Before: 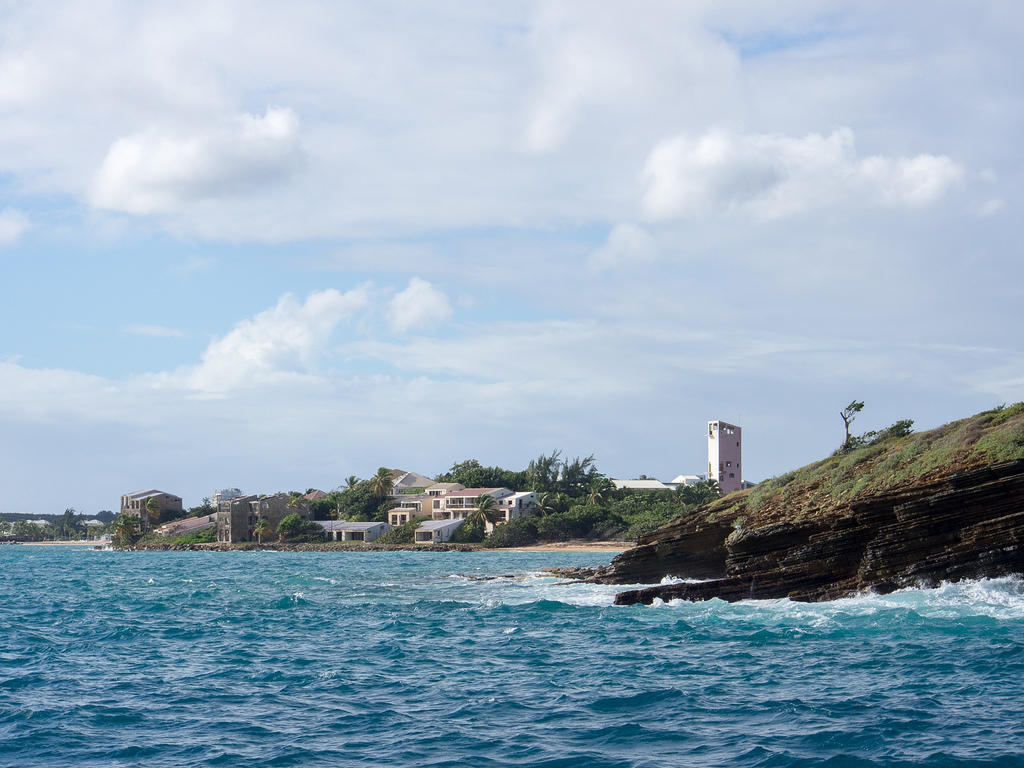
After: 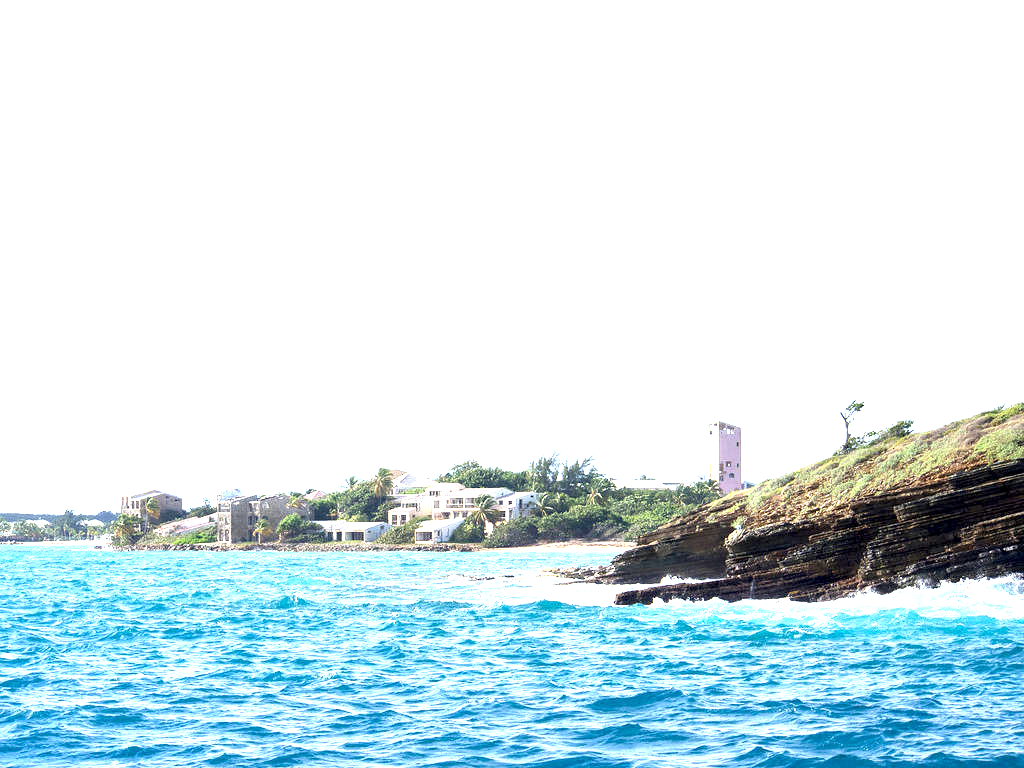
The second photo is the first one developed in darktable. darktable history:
white balance: red 0.988, blue 1.017
exposure: black level correction 0.001, exposure 2 EV, compensate highlight preservation false
